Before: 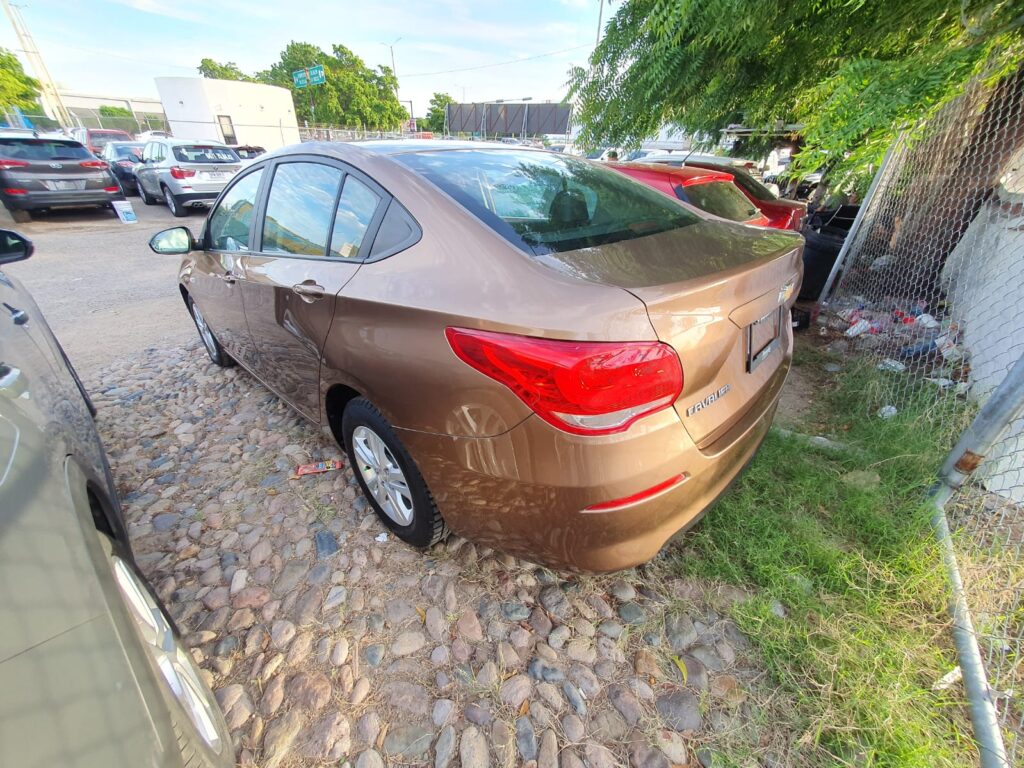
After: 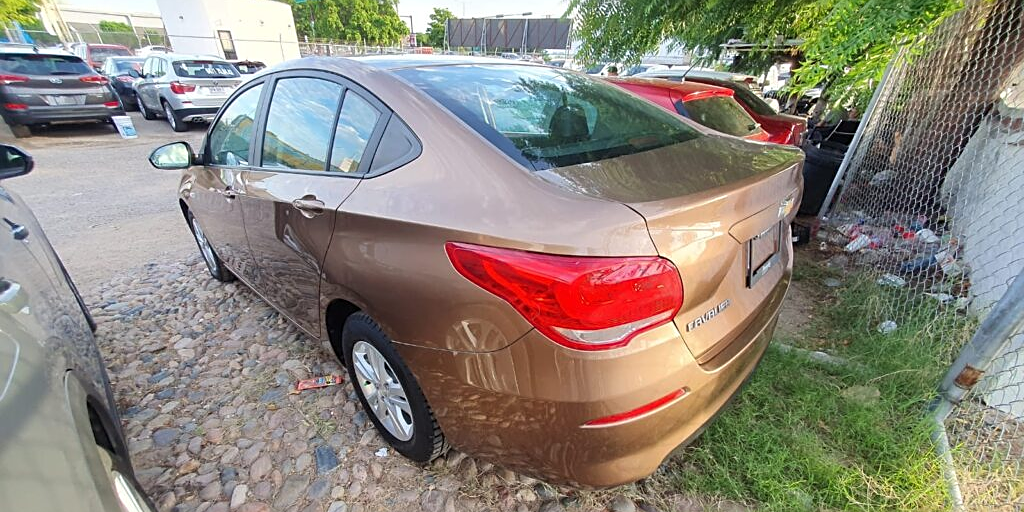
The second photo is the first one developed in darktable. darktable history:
sharpen: on, module defaults
crop: top 11.166%, bottom 22.168%
exposure: compensate highlight preservation false
